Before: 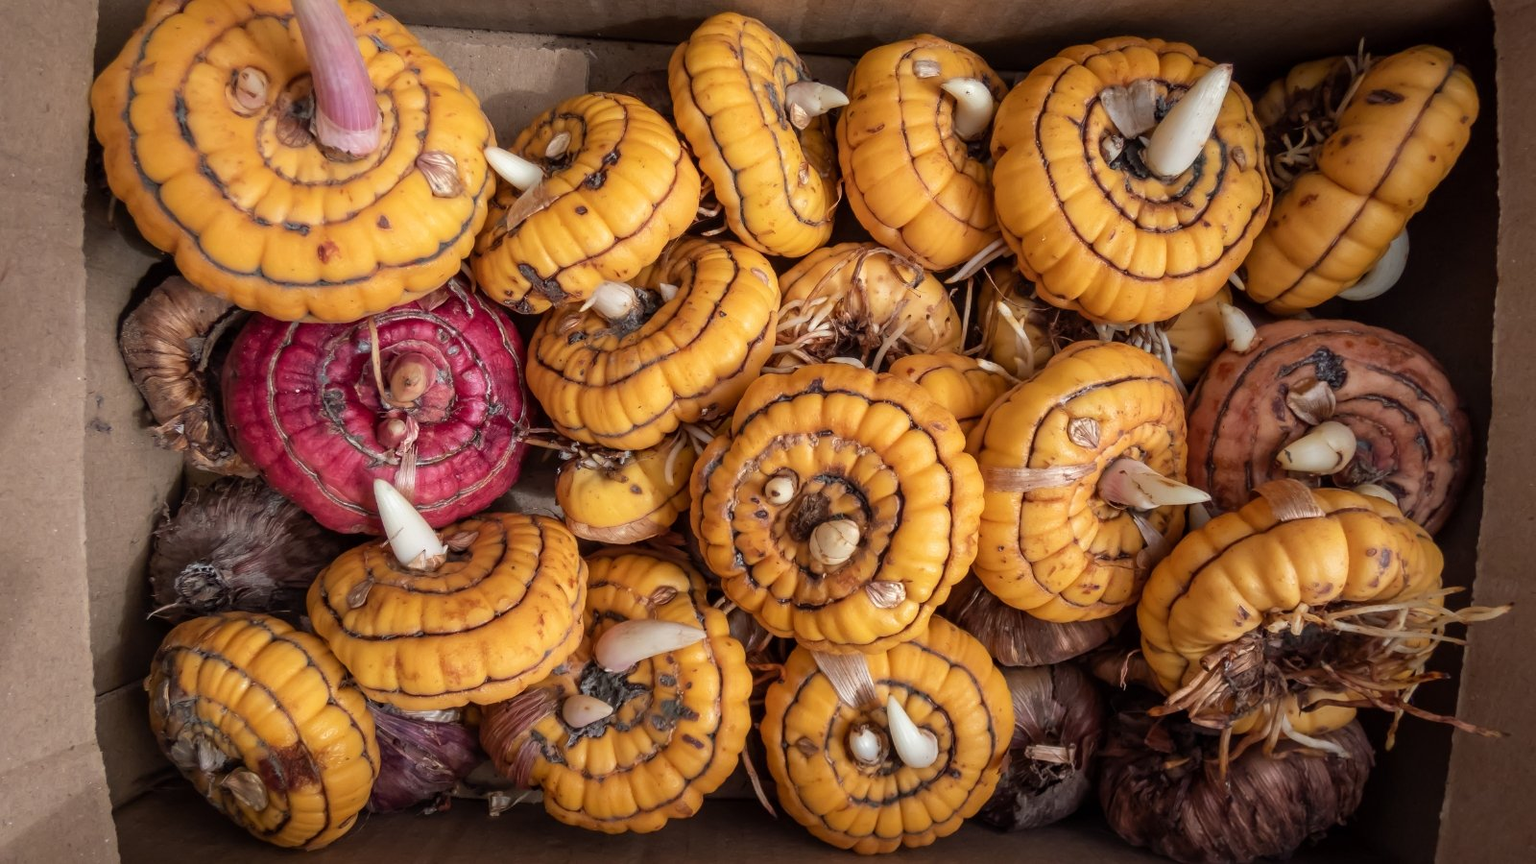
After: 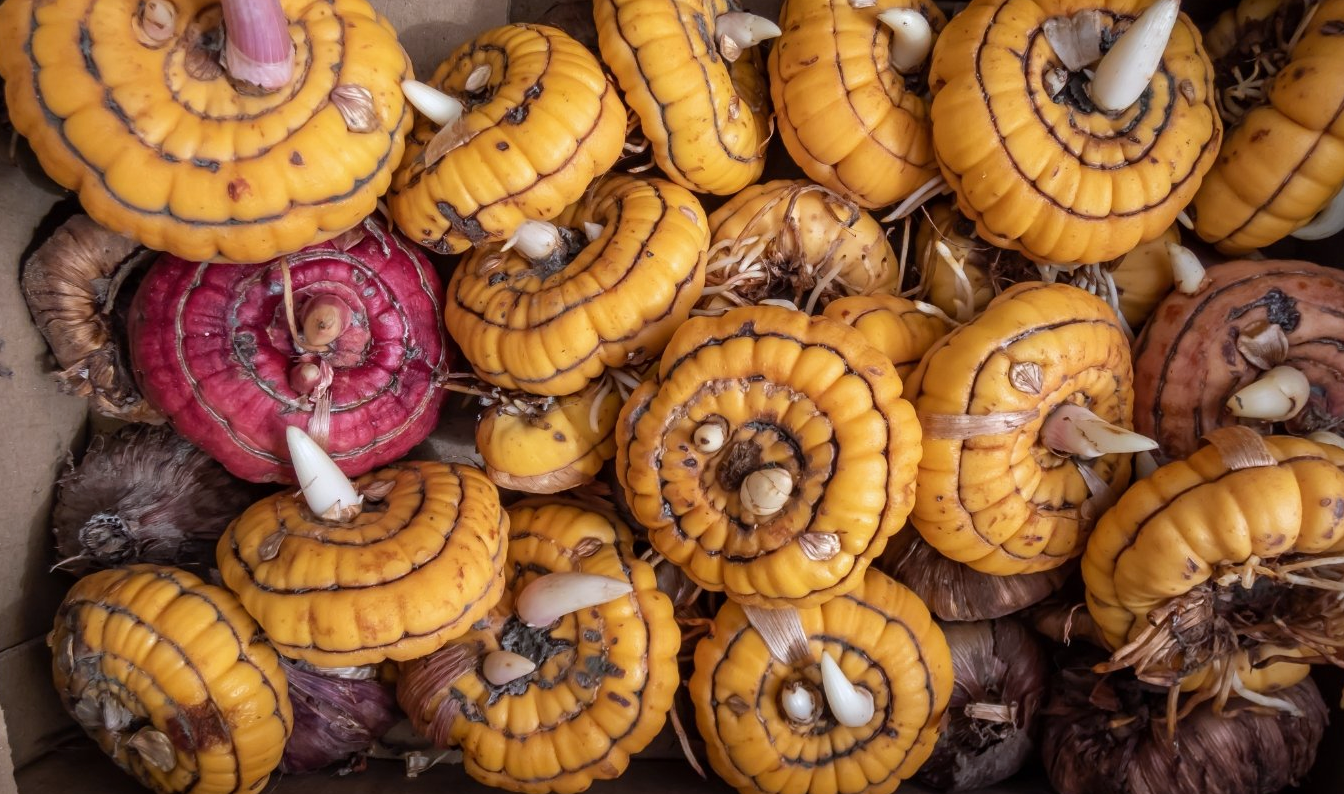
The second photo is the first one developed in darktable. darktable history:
crop: left 6.446%, top 8.188%, right 9.538%, bottom 3.548%
color contrast: green-magenta contrast 0.96
white balance: red 0.984, blue 1.059
